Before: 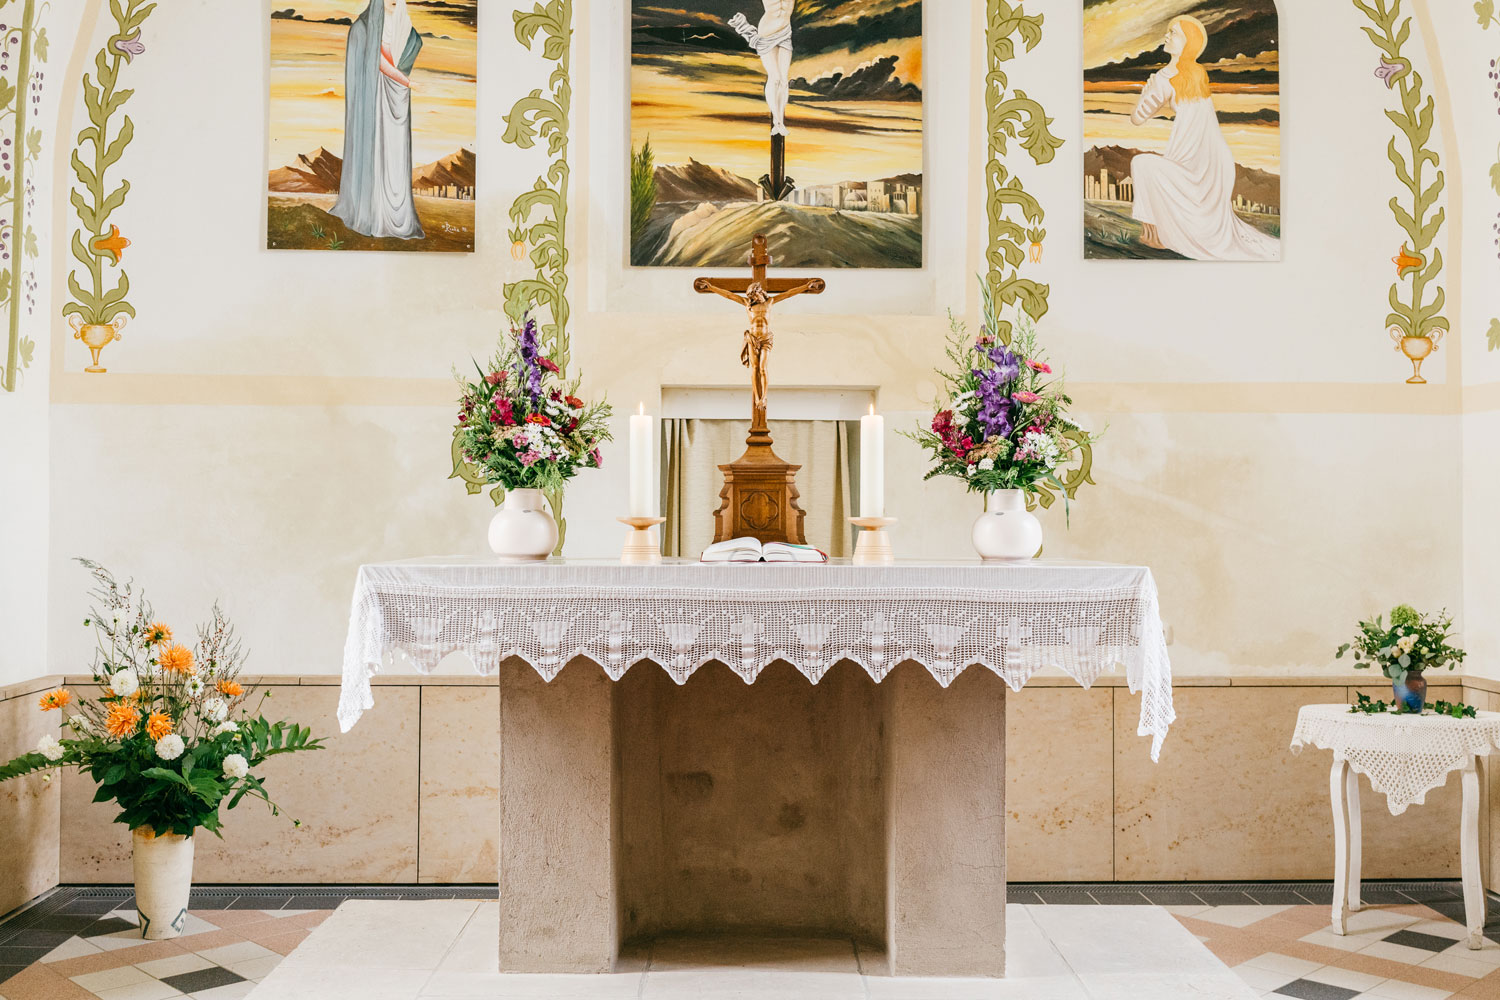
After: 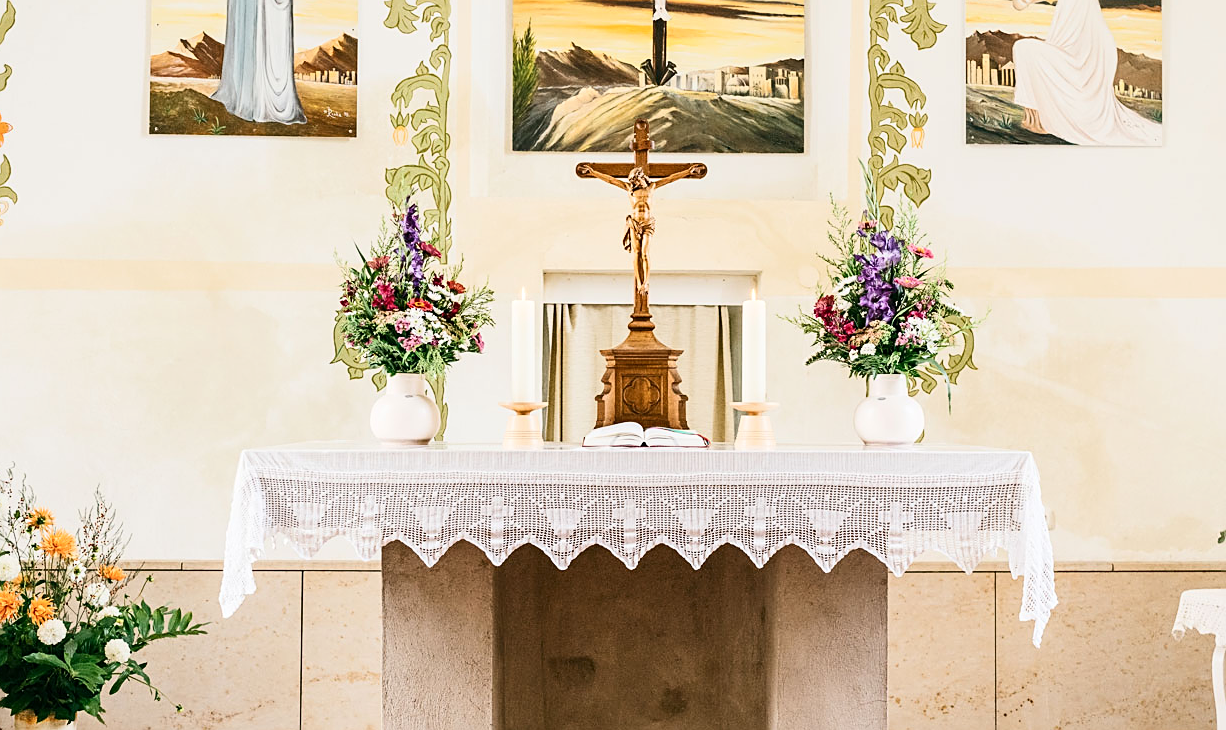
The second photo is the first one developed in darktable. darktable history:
contrast brightness saturation: contrast 0.237, brightness 0.093
crop: left 7.929%, top 11.562%, right 10.319%, bottom 15.41%
sharpen: on, module defaults
